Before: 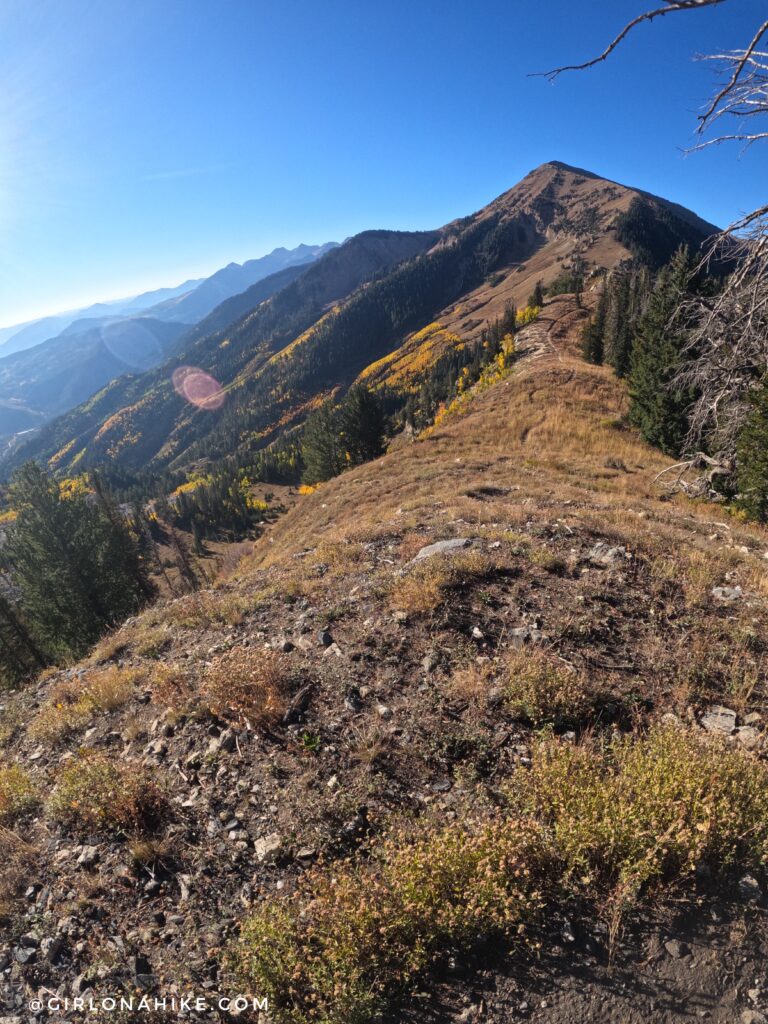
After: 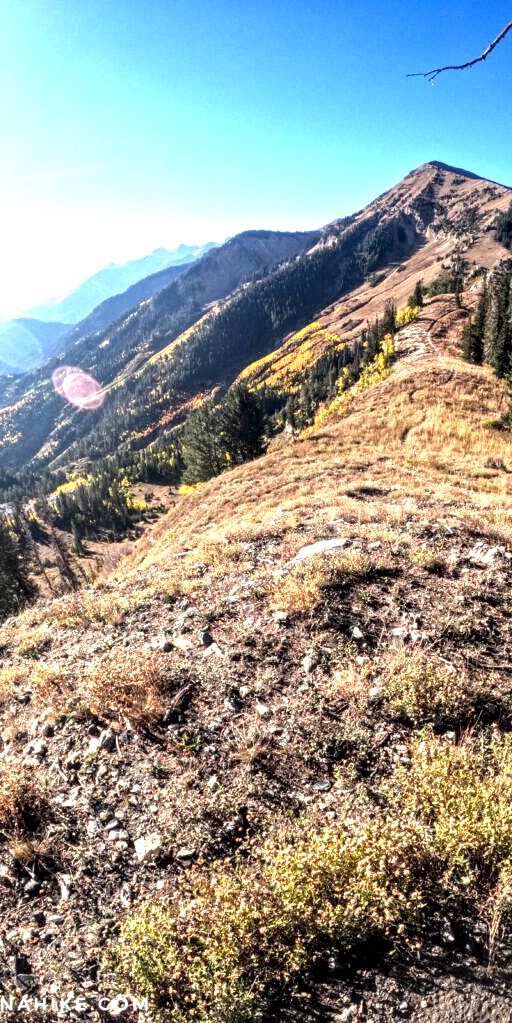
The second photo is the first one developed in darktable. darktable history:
local contrast: highlights 65%, shadows 54%, detail 169%, midtone range 0.514
exposure: black level correction 0.001, exposure 1.3 EV, compensate highlight preservation false
crop and rotate: left 15.754%, right 17.579%
